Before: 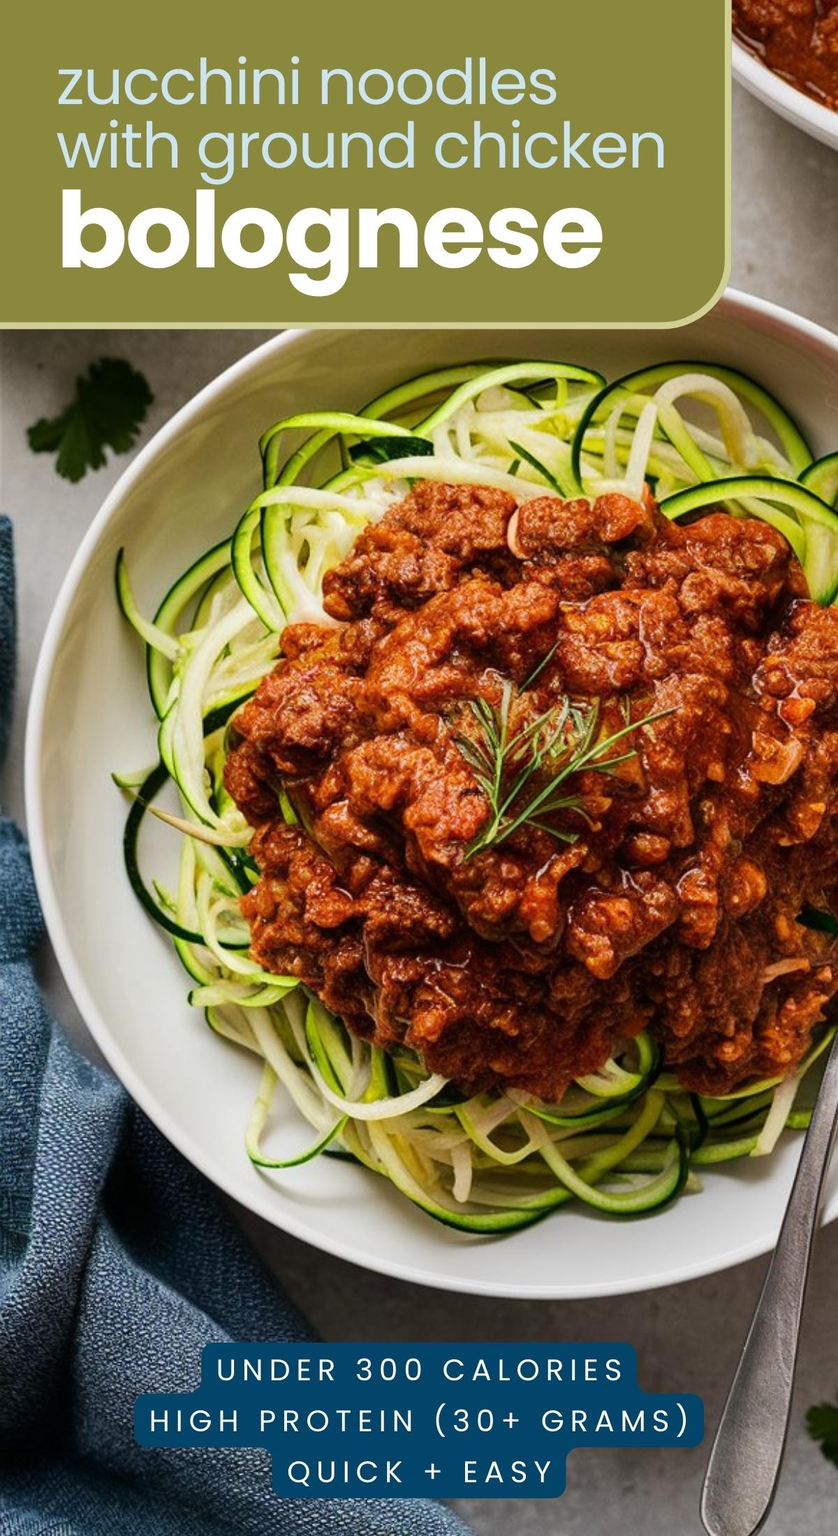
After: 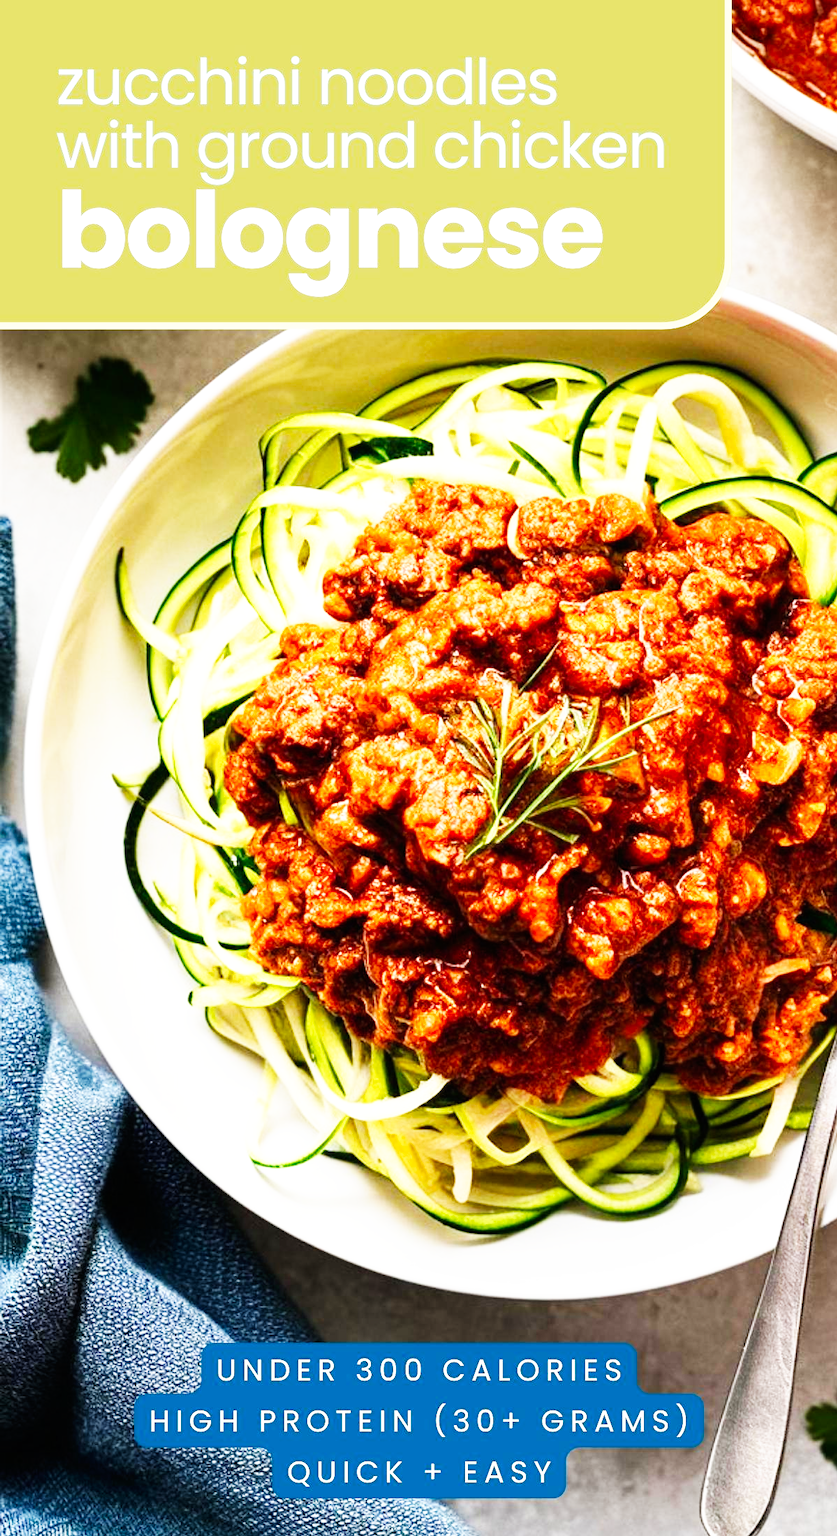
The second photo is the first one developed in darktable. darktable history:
exposure: exposure 0.505 EV, compensate highlight preservation false
base curve: curves: ch0 [(0, 0) (0.007, 0.004) (0.027, 0.03) (0.046, 0.07) (0.207, 0.54) (0.442, 0.872) (0.673, 0.972) (1, 1)], preserve colors none
